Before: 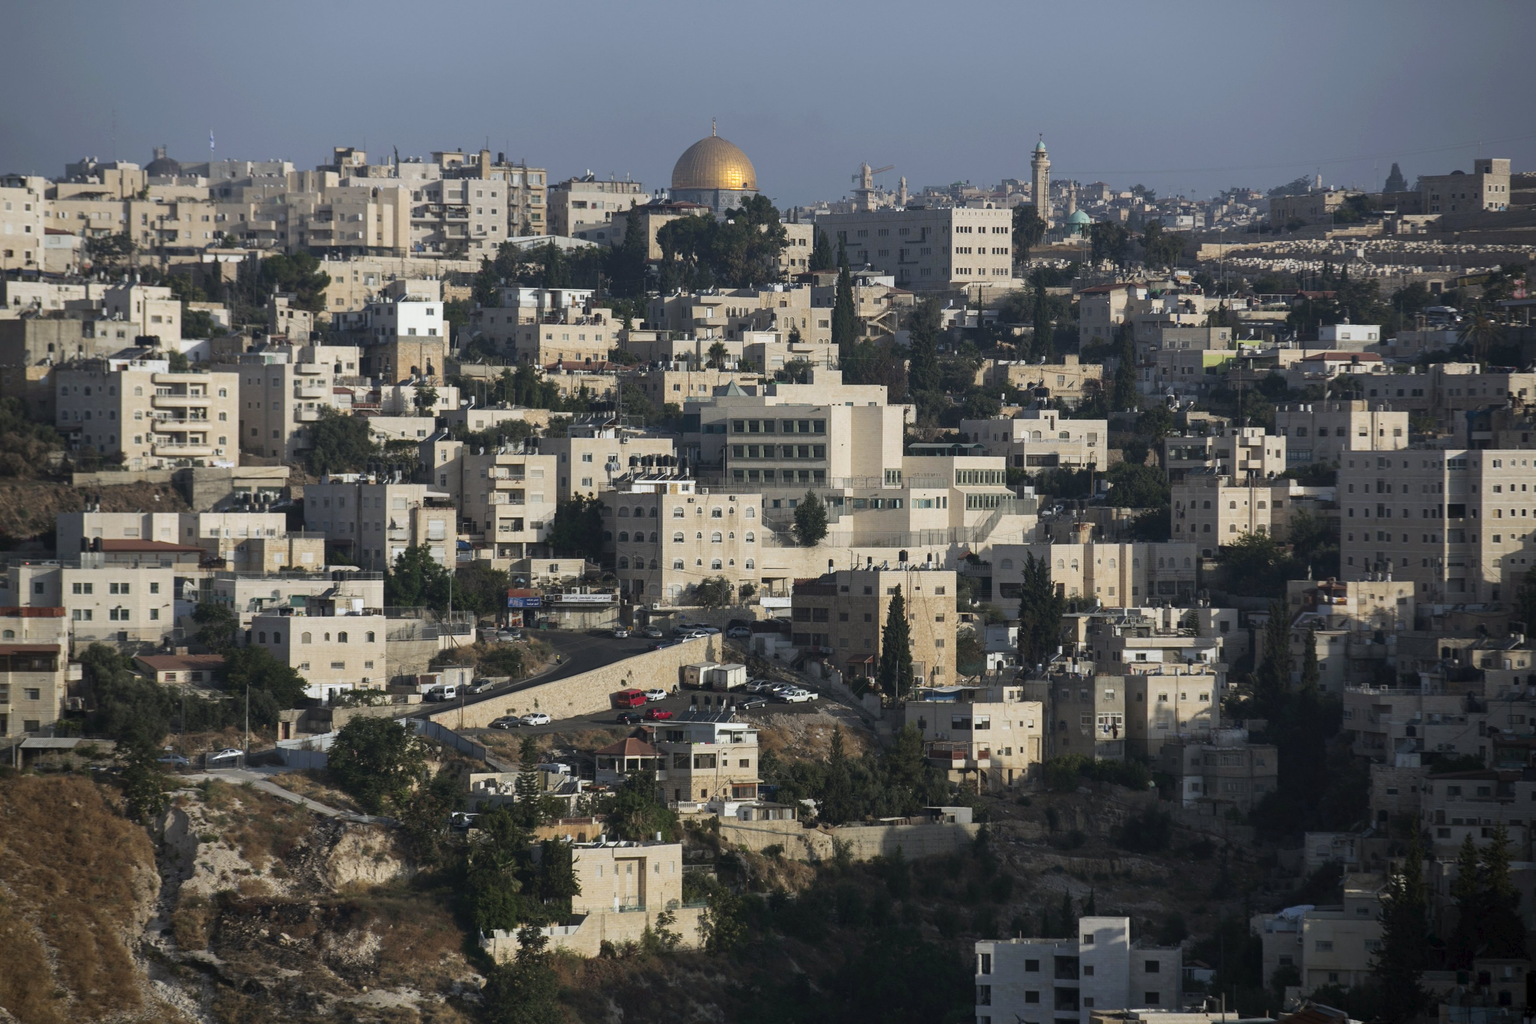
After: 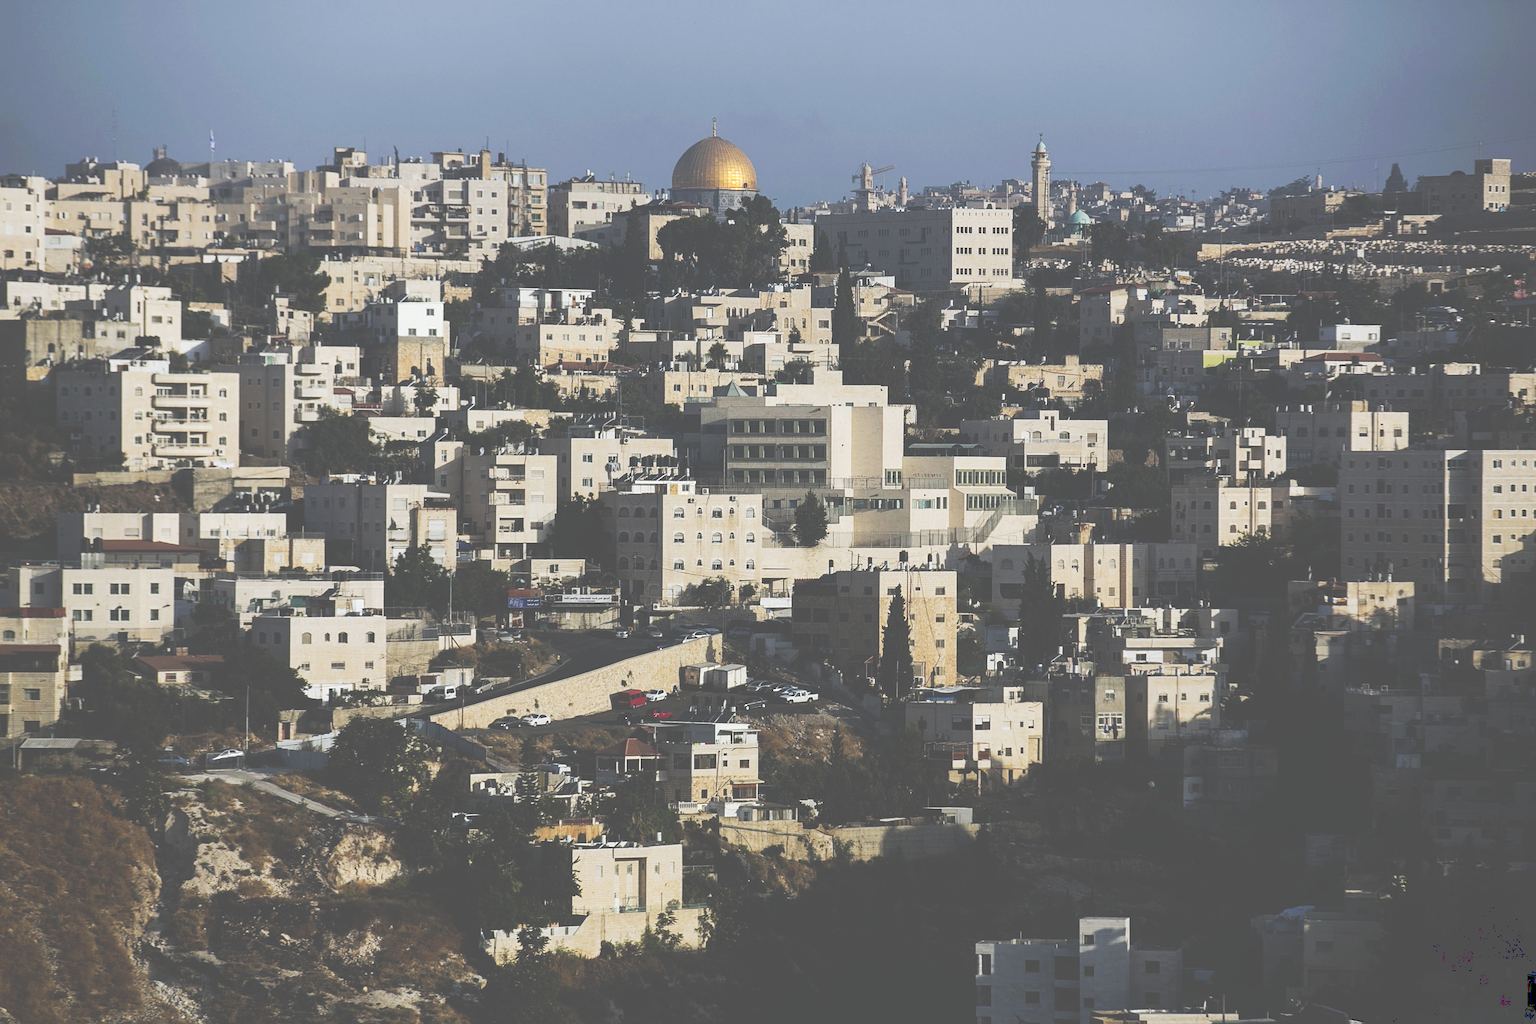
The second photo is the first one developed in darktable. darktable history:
sharpen: on, module defaults
tone curve: curves: ch0 [(0, 0) (0.003, 0.334) (0.011, 0.338) (0.025, 0.338) (0.044, 0.338) (0.069, 0.339) (0.1, 0.342) (0.136, 0.343) (0.177, 0.349) (0.224, 0.36) (0.277, 0.385) (0.335, 0.42) (0.399, 0.465) (0.468, 0.535) (0.543, 0.632) (0.623, 0.73) (0.709, 0.814) (0.801, 0.879) (0.898, 0.935) (1, 1)], preserve colors none
